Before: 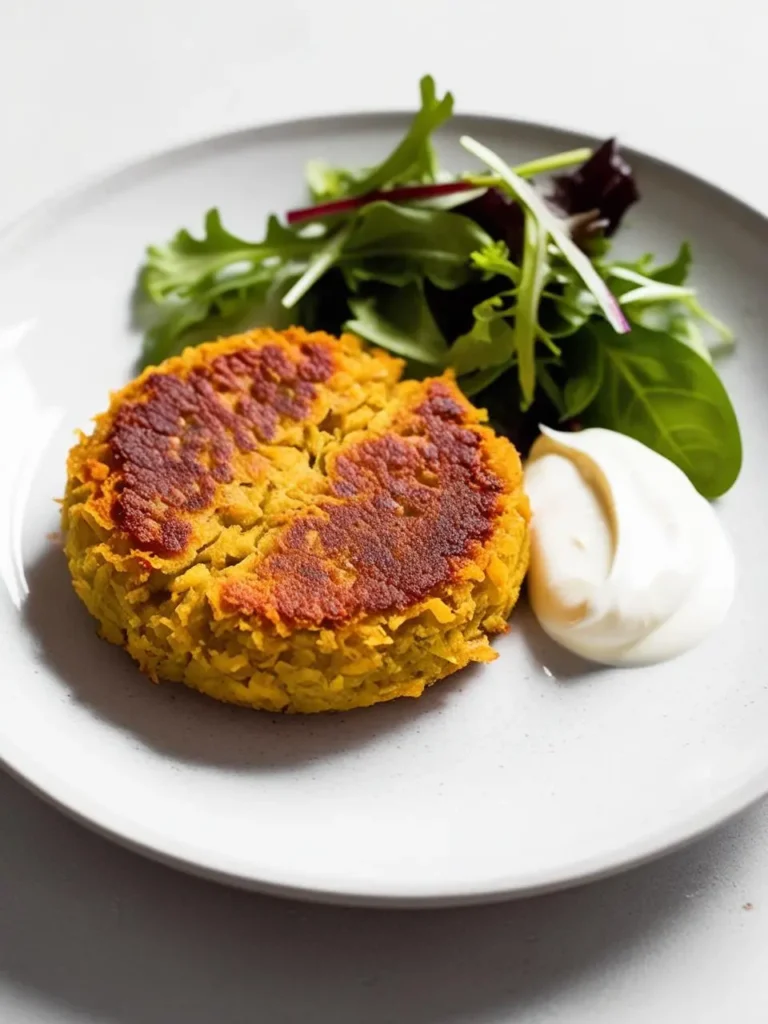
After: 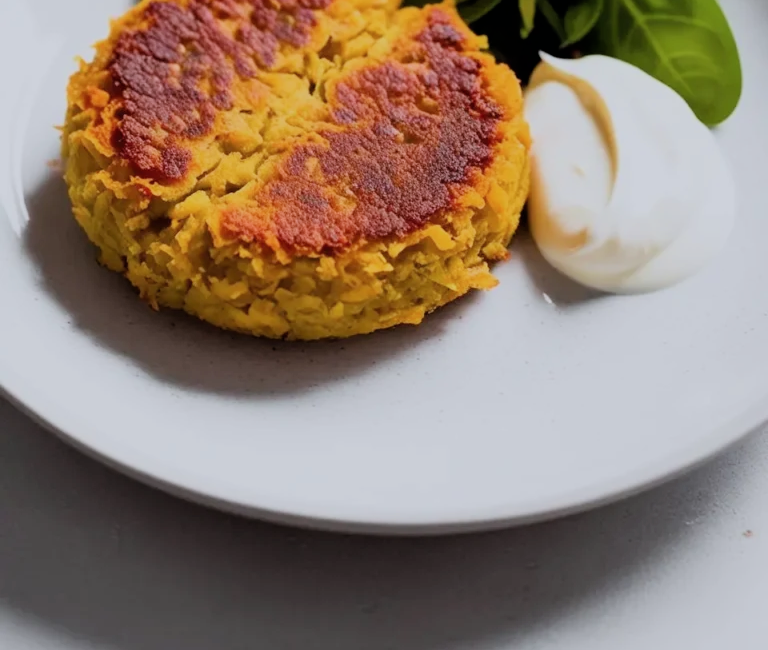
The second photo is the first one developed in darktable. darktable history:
white balance: red 1, blue 1
color correction: highlights a* -0.137, highlights b* -5.91, shadows a* -0.137, shadows b* -0.137
crop and rotate: top 36.435%
filmic rgb: black relative exposure -7.48 EV, white relative exposure 4.83 EV, hardness 3.4, color science v6 (2022)
